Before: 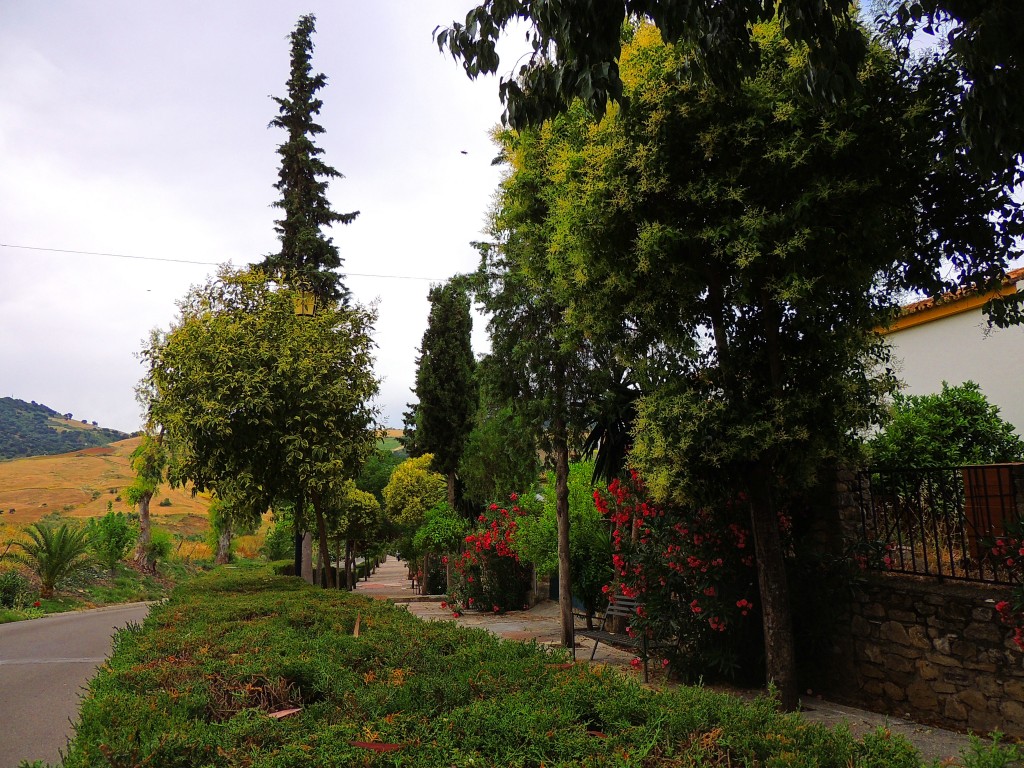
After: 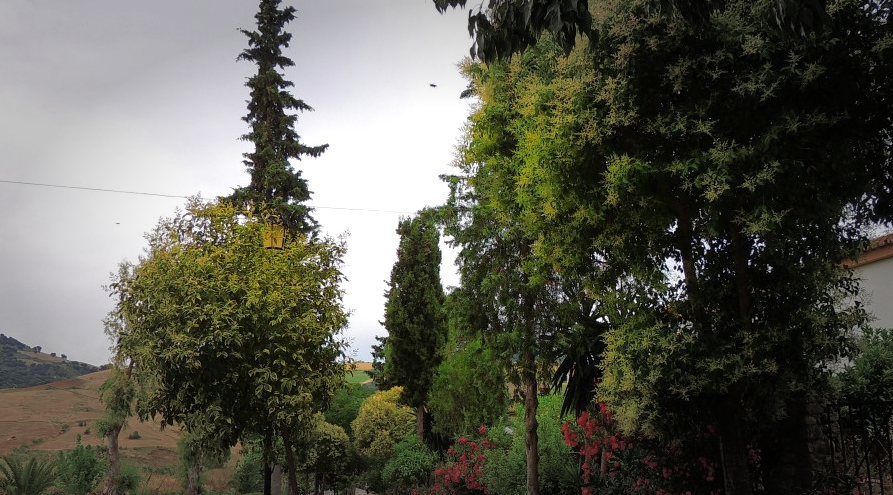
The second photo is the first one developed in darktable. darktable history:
vignetting: fall-off start 49.29%, automatic ratio true, width/height ratio 1.287, unbound false
crop: left 3.1%, top 8.854%, right 9.667%, bottom 26.576%
tone equalizer: -8 EV 0.265 EV, -7 EV 0.429 EV, -6 EV 0.406 EV, -5 EV 0.215 EV, -3 EV -0.264 EV, -2 EV -0.44 EV, -1 EV -0.424 EV, +0 EV -0.267 EV, edges refinement/feathering 500, mask exposure compensation -1.57 EV, preserve details no
exposure: exposure 0.405 EV, compensate highlight preservation false
